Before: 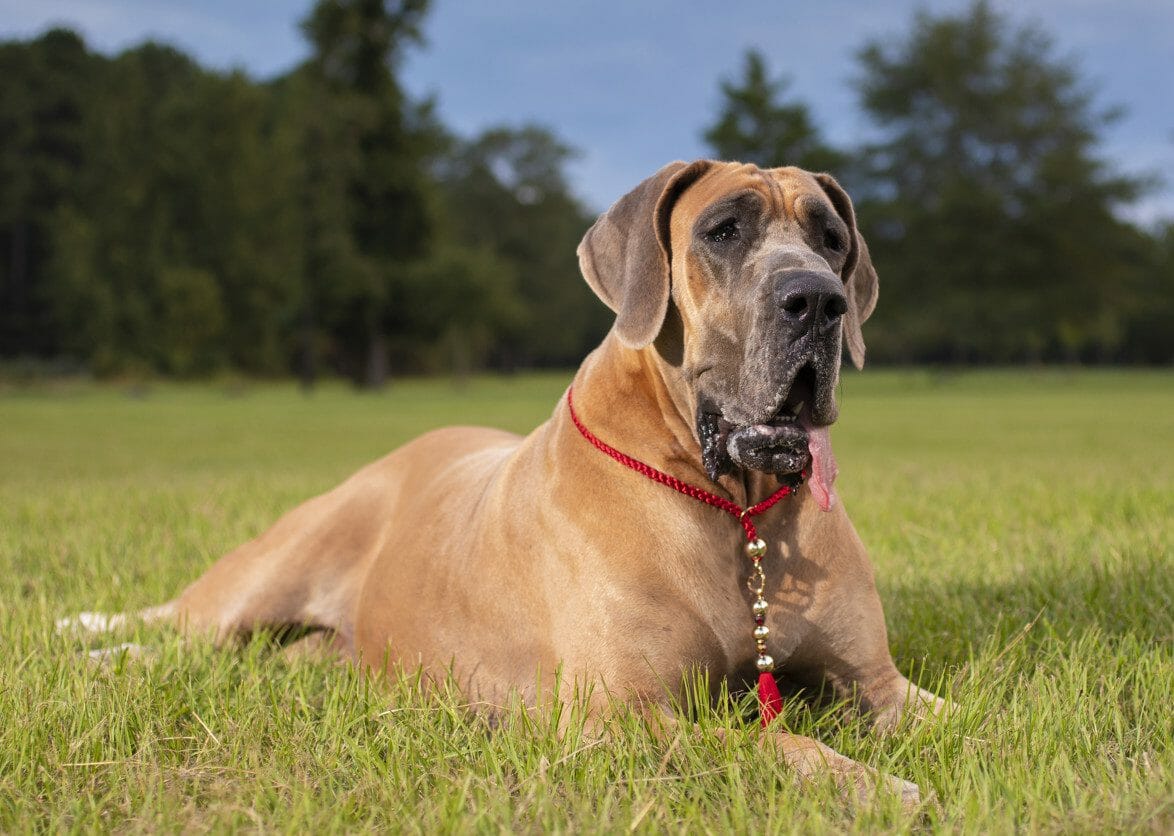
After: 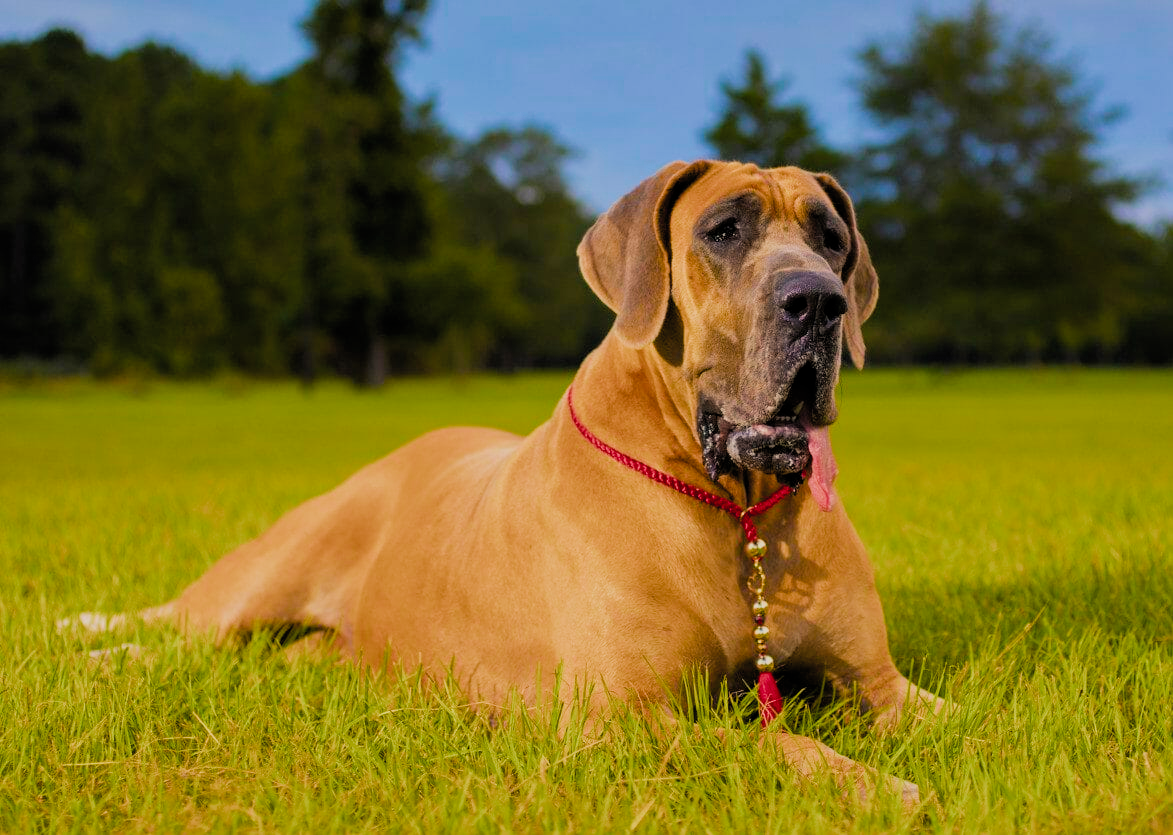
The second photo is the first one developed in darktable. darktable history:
filmic rgb: black relative exposure -7.65 EV, white relative exposure 4.56 EV, hardness 3.61, color science v4 (2020)
exposure: black level correction 0.002, compensate highlight preservation false
color balance rgb: highlights gain › chroma 3.041%, highlights gain › hue 75.74°, linear chroma grading › shadows 16.982%, linear chroma grading › highlights 60.037%, linear chroma grading › global chroma 49.946%, perceptual saturation grading › global saturation 14.87%, global vibrance 20%
